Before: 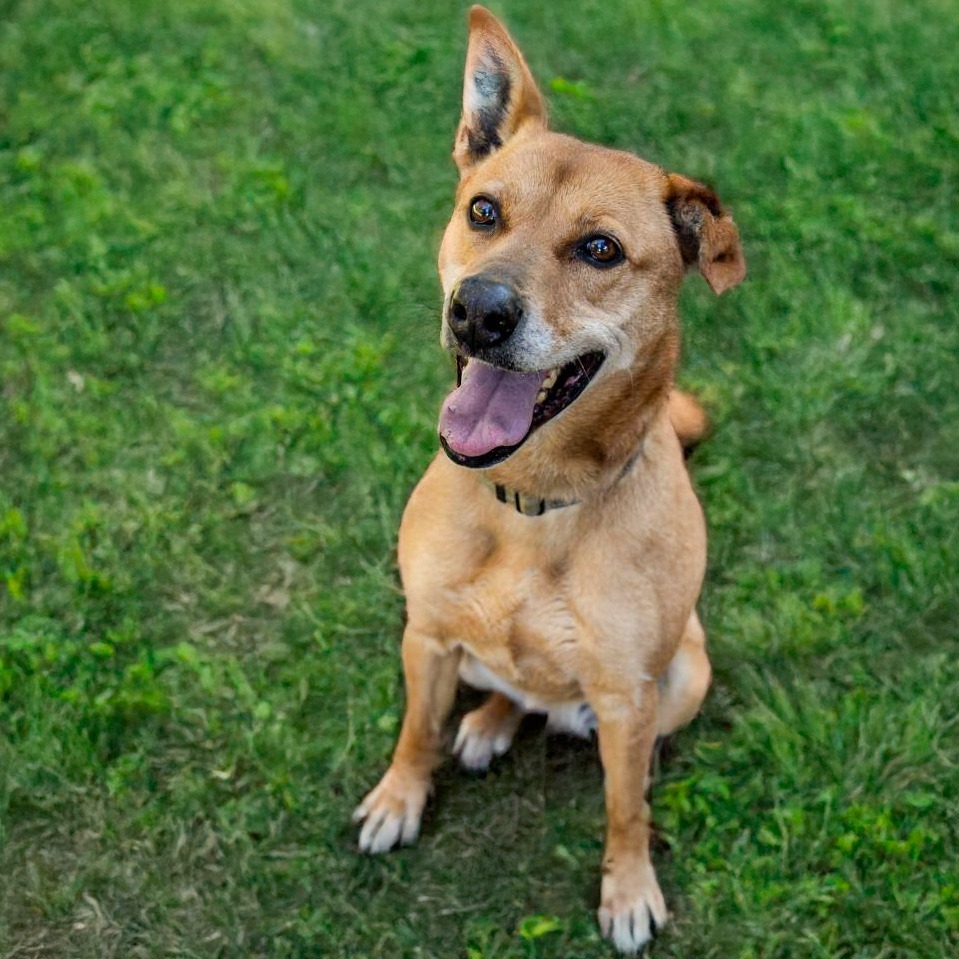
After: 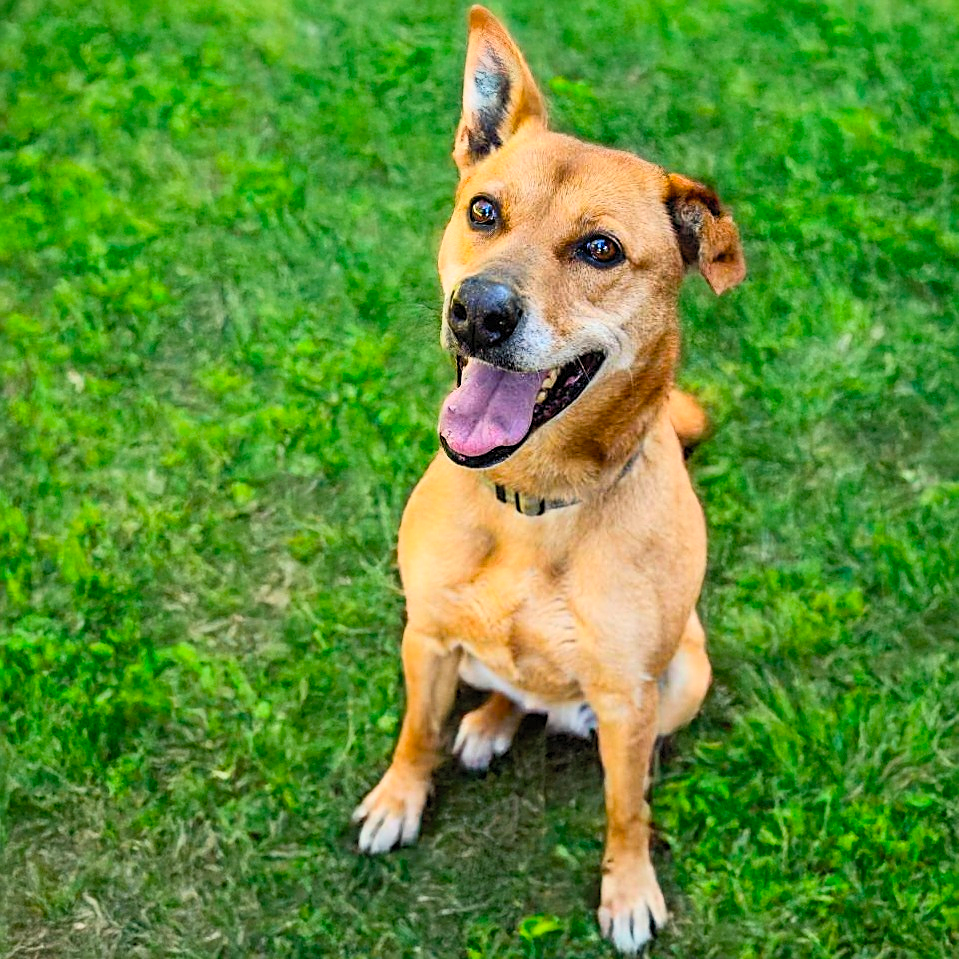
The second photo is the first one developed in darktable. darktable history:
contrast brightness saturation: contrast 0.242, brightness 0.253, saturation 0.375
sharpen: on, module defaults
color balance rgb: perceptual saturation grading › global saturation 19.302%, perceptual brilliance grading › global brilliance 2.246%, perceptual brilliance grading › highlights -3.921%
